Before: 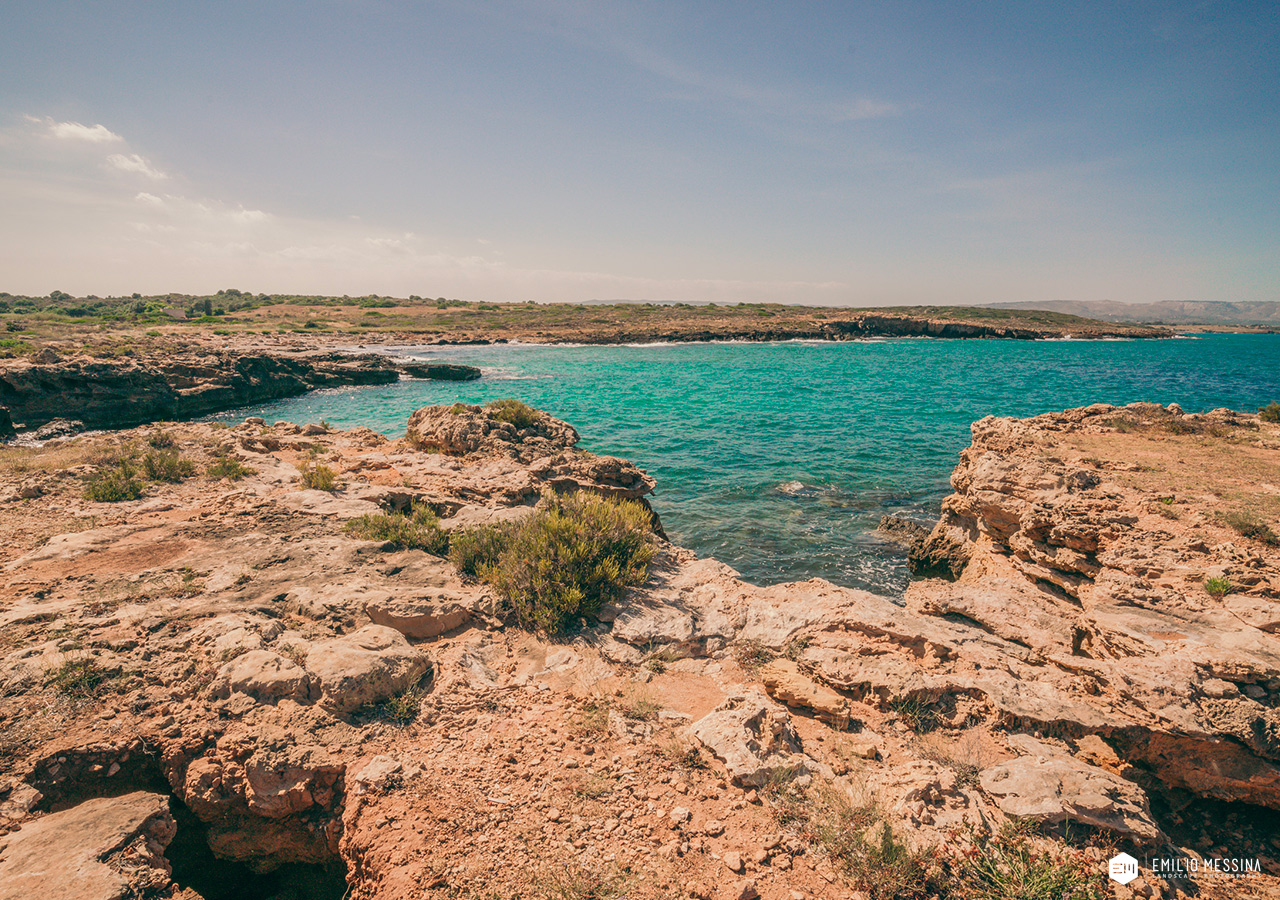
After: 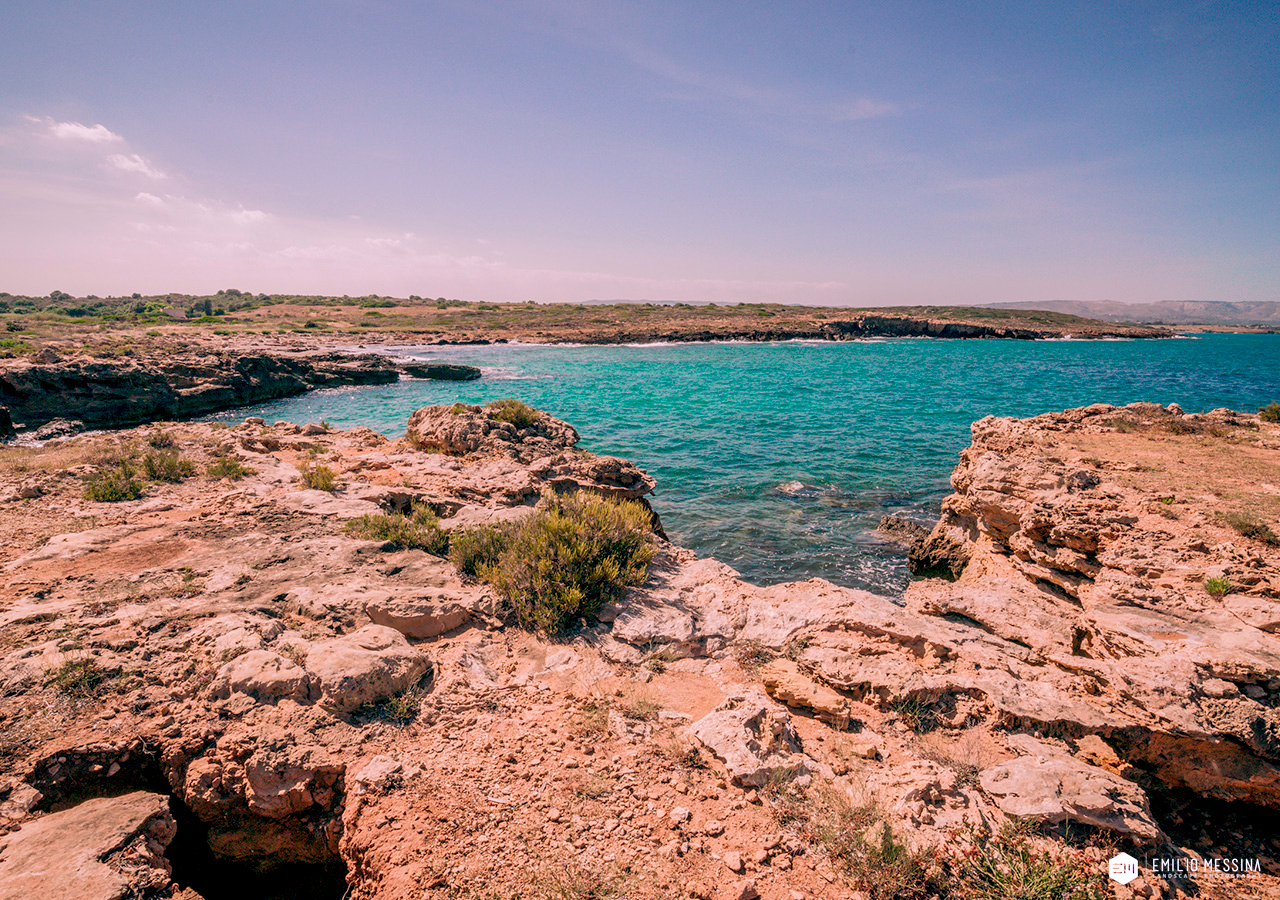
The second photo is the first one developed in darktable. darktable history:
exposure: black level correction 0.016, exposure -0.009 EV, compensate highlight preservation false
white balance: red 1.066, blue 1.119
rgb curve: mode RGB, independent channels
